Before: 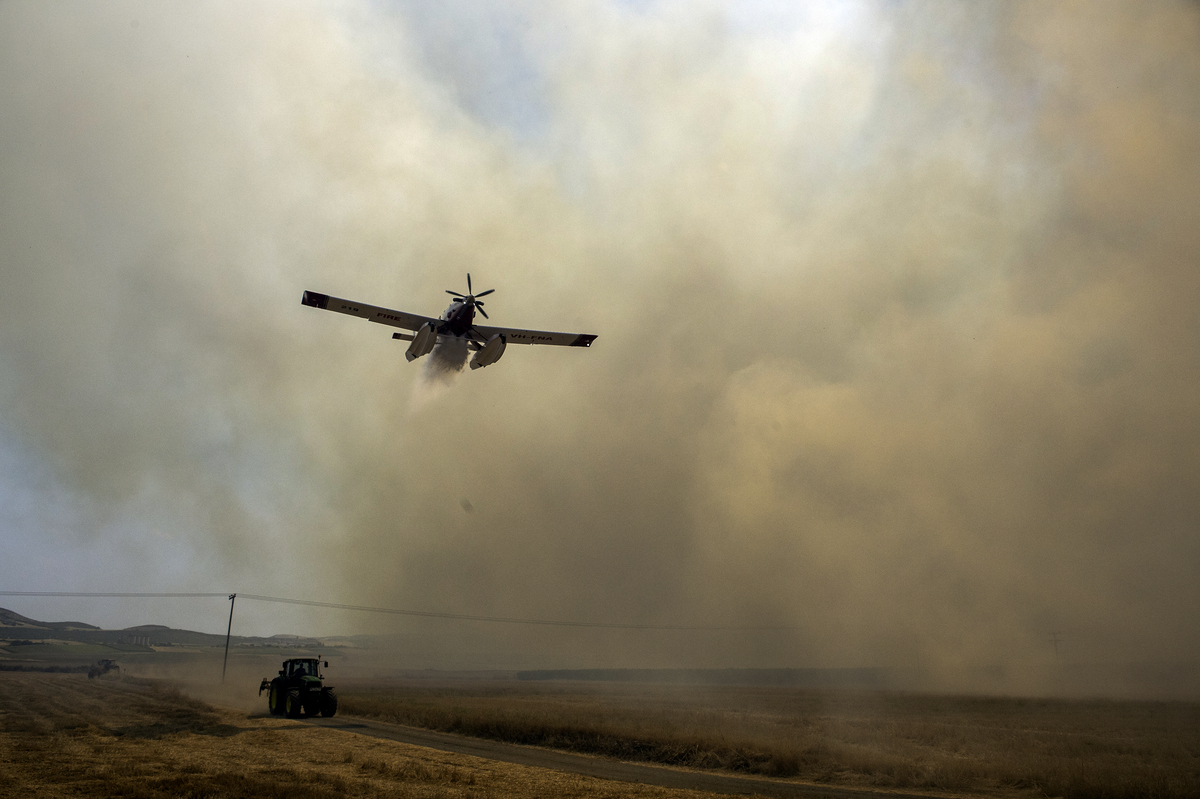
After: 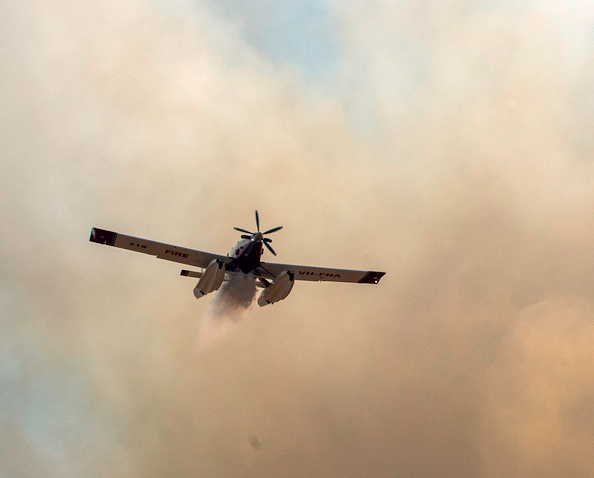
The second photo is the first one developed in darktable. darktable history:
crop: left 17.73%, top 7.911%, right 32.744%, bottom 32.192%
